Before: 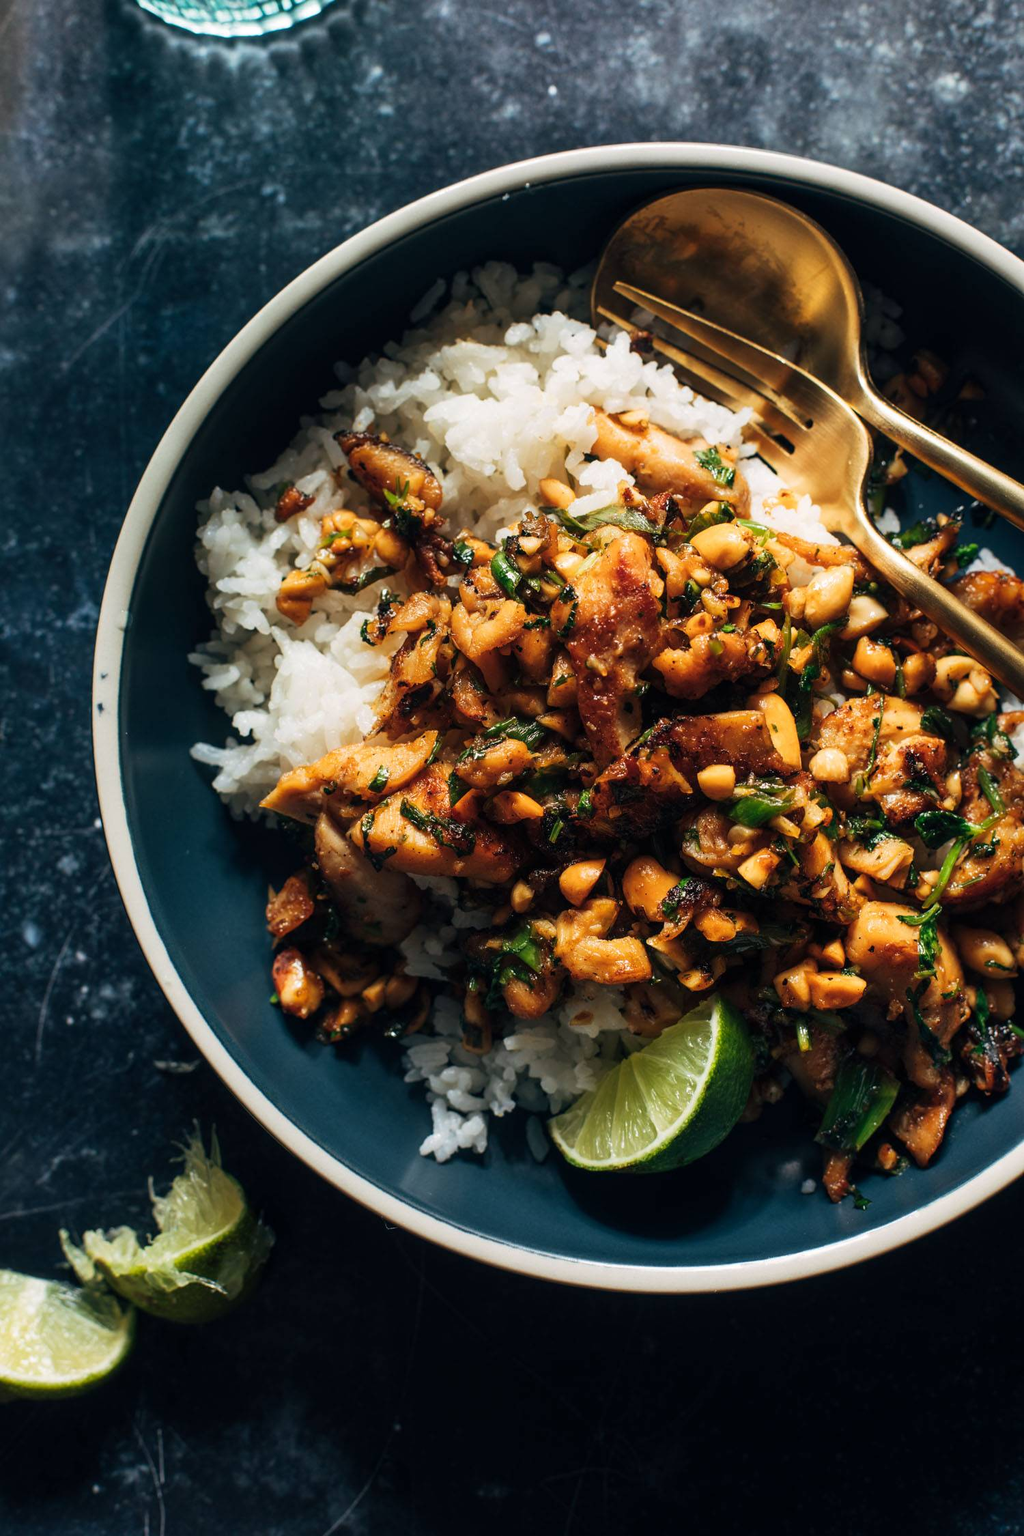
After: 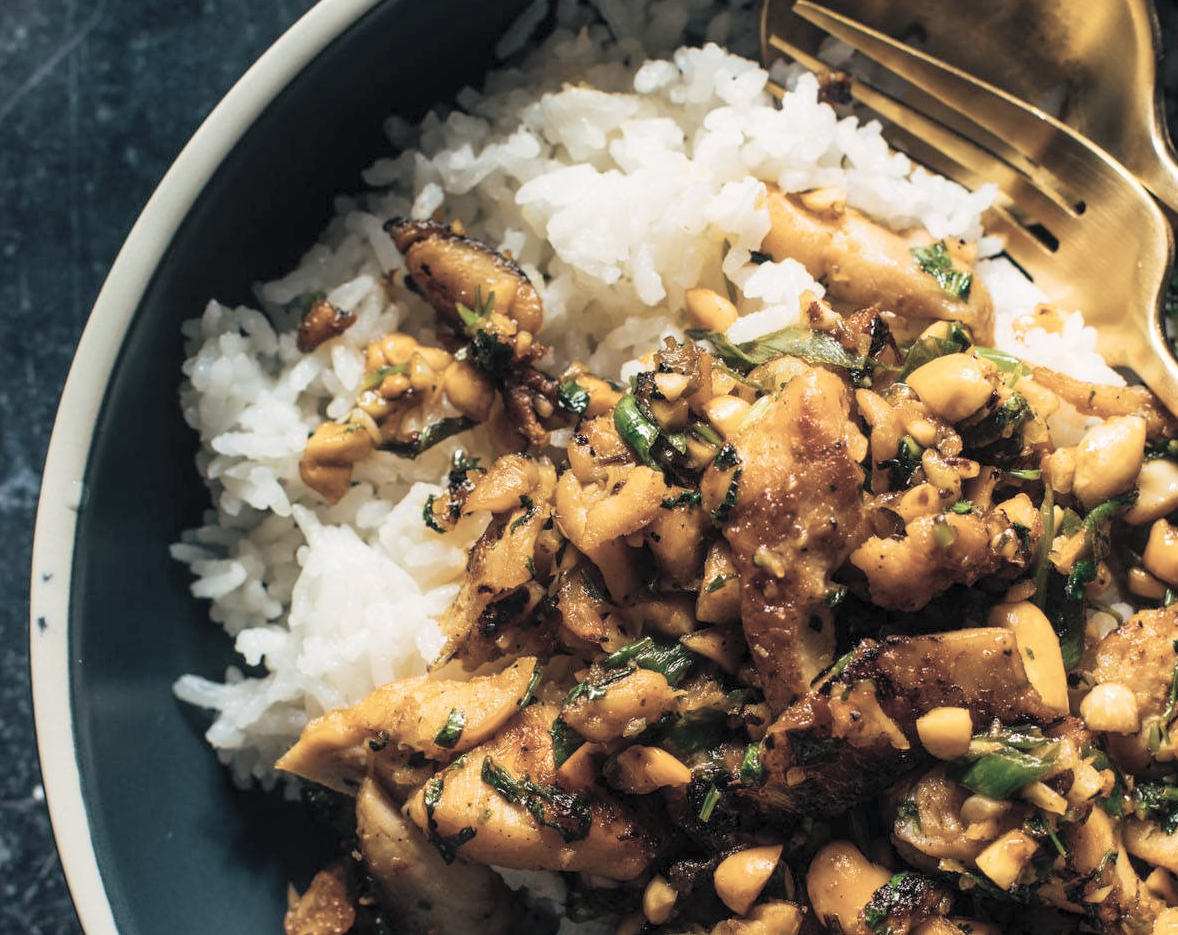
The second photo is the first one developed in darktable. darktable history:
crop: left 7.036%, top 18.398%, right 14.379%, bottom 40.043%
color balance rgb: linear chroma grading › global chroma 15%, perceptual saturation grading › global saturation 30%
contrast brightness saturation: brightness 0.18, saturation -0.5
